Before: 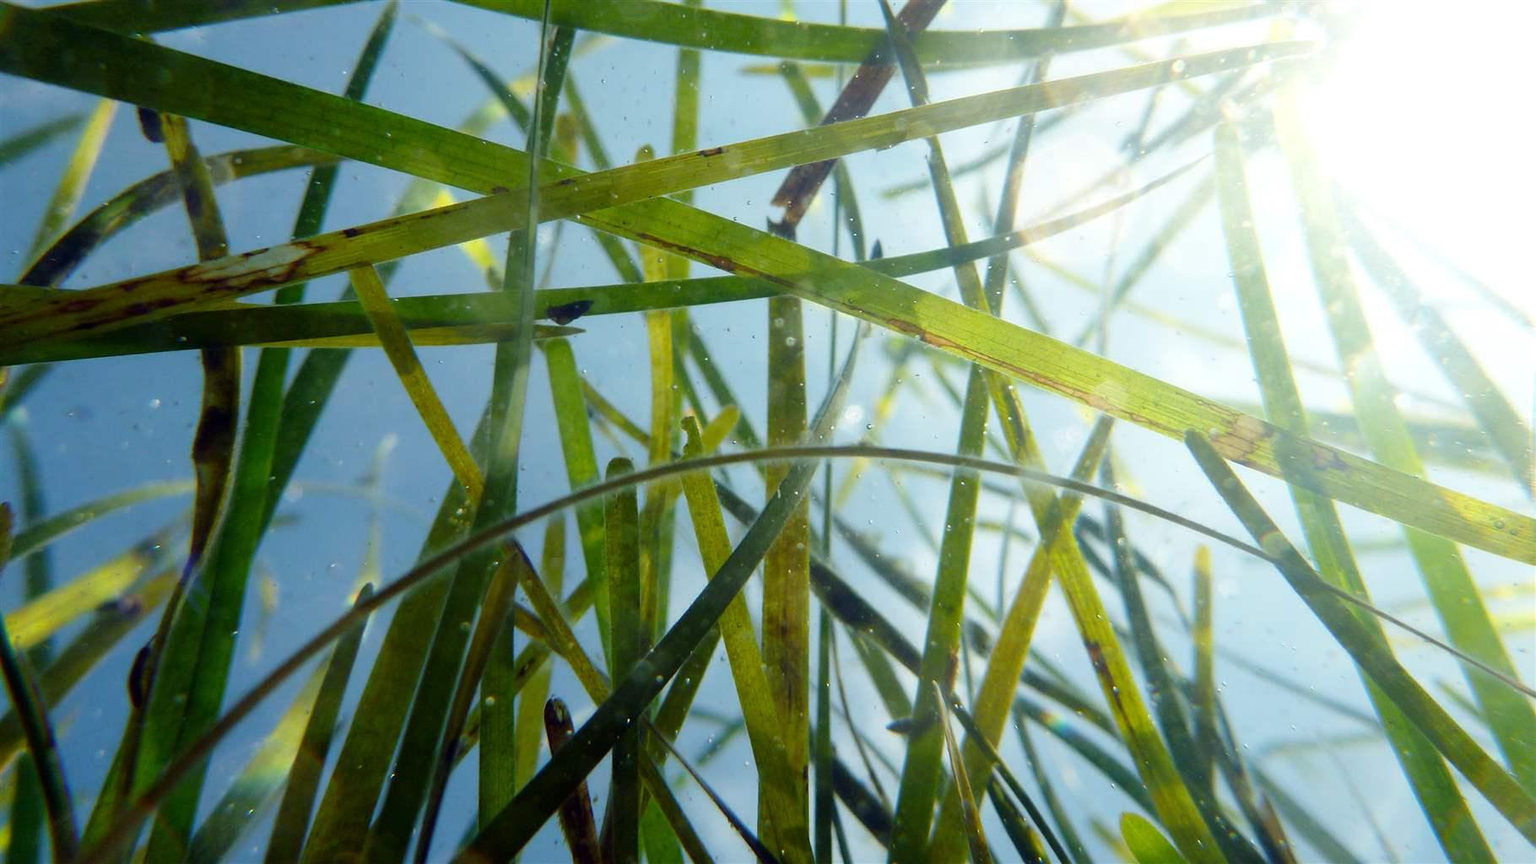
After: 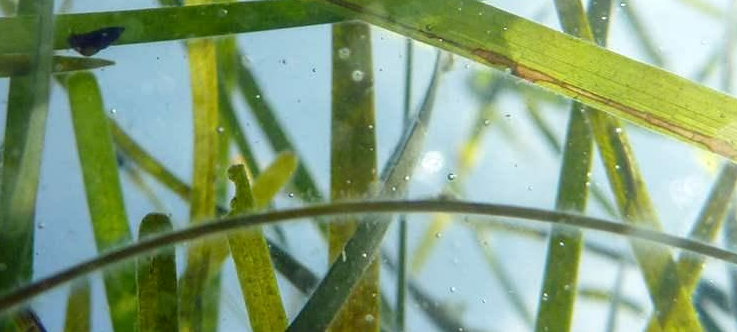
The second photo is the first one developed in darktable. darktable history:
crop: left 31.846%, top 32.159%, right 27.606%, bottom 35.416%
local contrast: highlights 5%, shadows 5%, detail 133%
